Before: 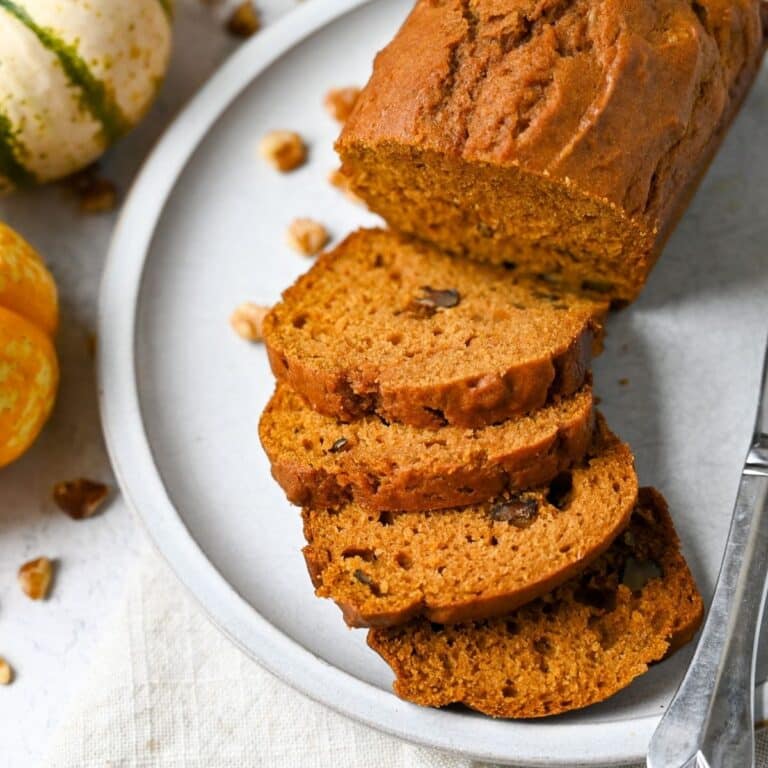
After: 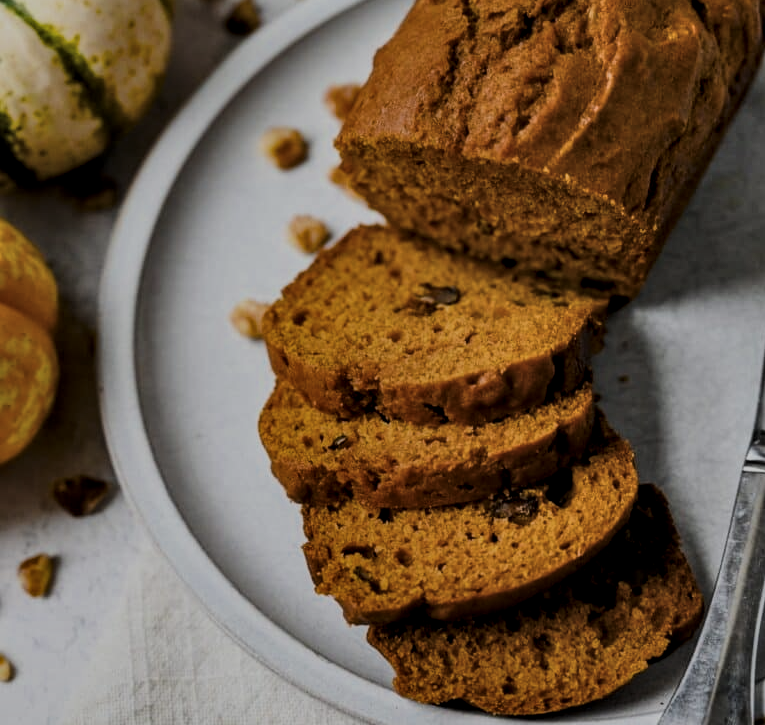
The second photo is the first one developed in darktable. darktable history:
crop: top 0.448%, right 0.264%, bottom 5.045%
filmic rgb: black relative exposure -7.65 EV, white relative exposure 4.56 EV, hardness 3.61
white balance: emerald 1
levels: levels [0, 0.618, 1]
color balance rgb: perceptual saturation grading › global saturation 20%, global vibrance 20%
shadows and highlights: soften with gaussian
local contrast: on, module defaults
